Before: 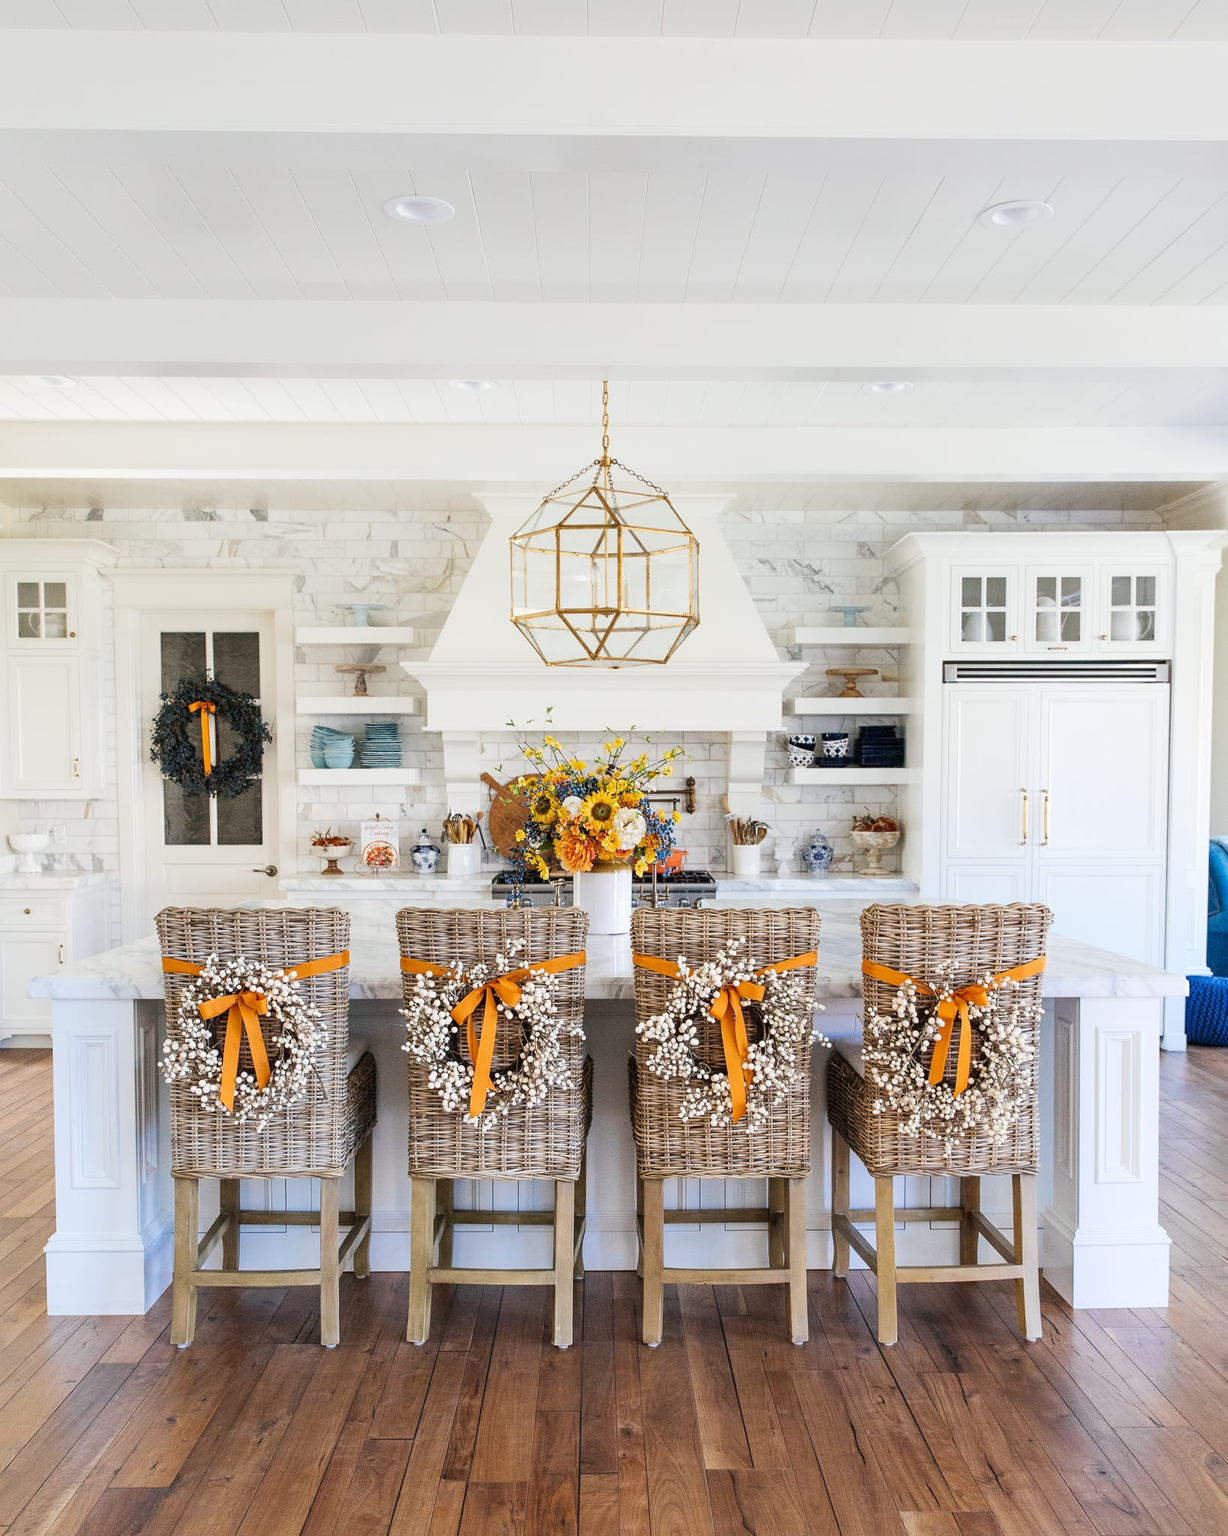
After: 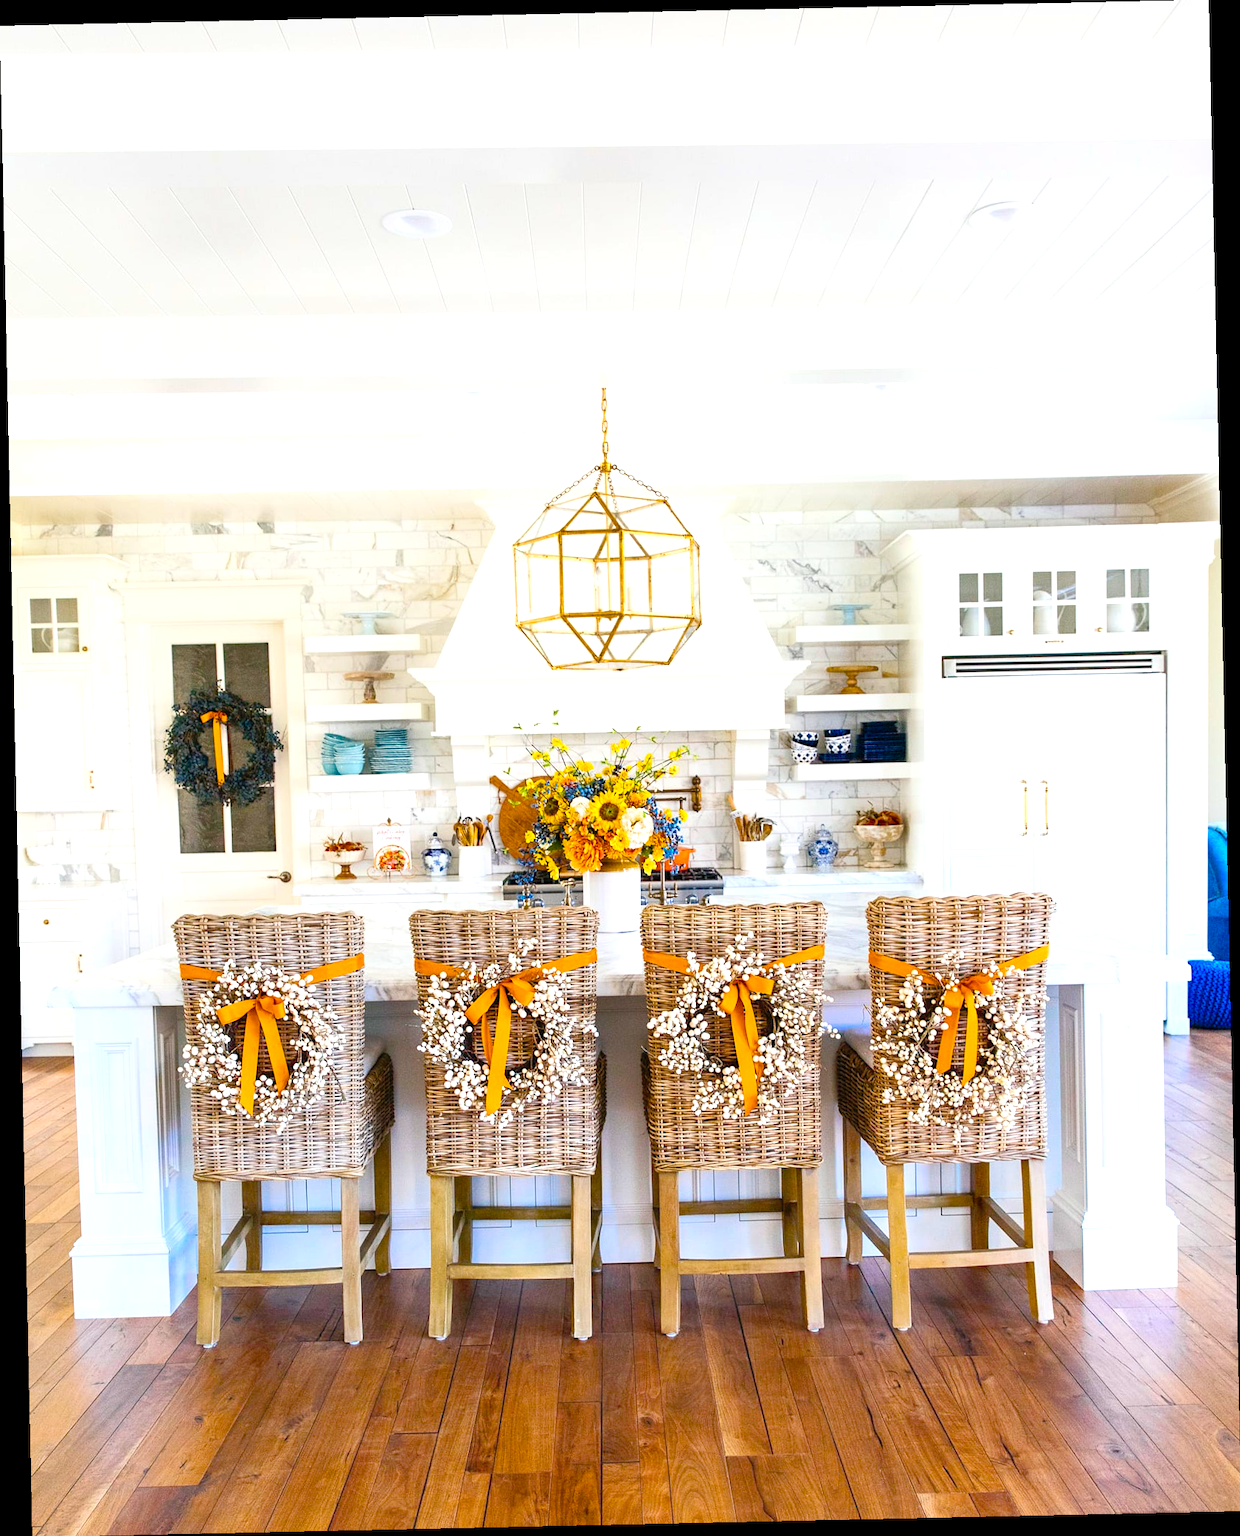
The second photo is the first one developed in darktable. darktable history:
color balance rgb: linear chroma grading › global chroma 9%, perceptual saturation grading › global saturation 36%, perceptual saturation grading › shadows 35%, perceptual brilliance grading › global brilliance 15%, perceptual brilliance grading › shadows -35%, global vibrance 15%
rotate and perspective: rotation -1.24°, automatic cropping off
color zones: curves: ch1 [(0, 0.469) (0.01, 0.469) (0.12, 0.446) (0.248, 0.469) (0.5, 0.5) (0.748, 0.5) (0.99, 0.469) (1, 0.469)]
levels: levels [0, 0.43, 0.984]
